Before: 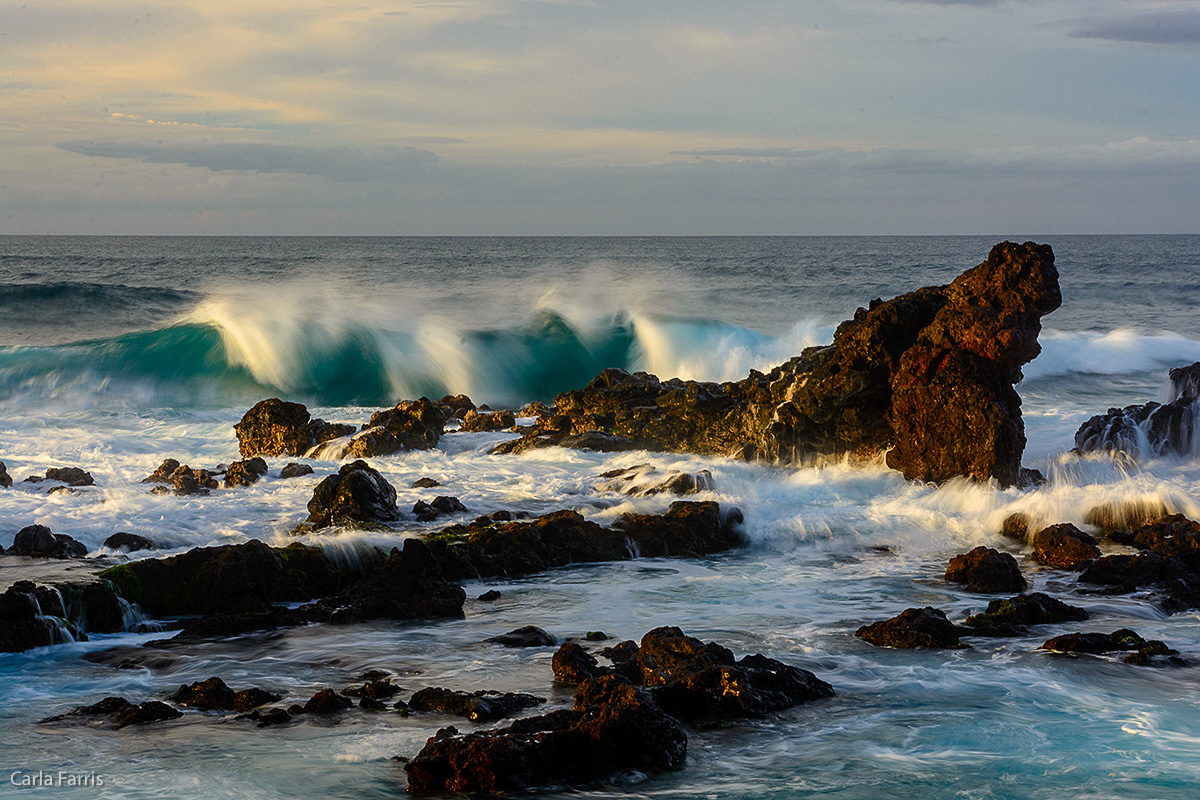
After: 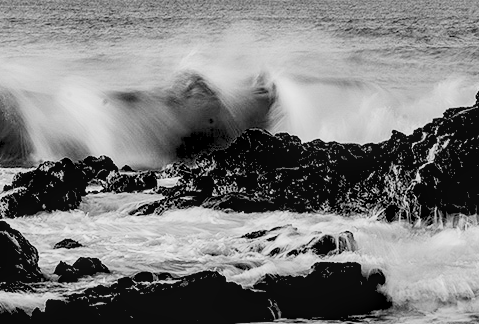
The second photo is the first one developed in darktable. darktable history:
crop: left 29.893%, top 29.881%, right 30.125%, bottom 29.605%
levels: levels [0.072, 0.414, 0.976]
local contrast: on, module defaults
color calibration: output gray [0.21, 0.42, 0.37, 0], illuminant as shot in camera, x 0.358, y 0.373, temperature 4628.91 K, saturation algorithm version 1 (2020)
filmic rgb: black relative exposure -7.44 EV, white relative exposure 4.87 EV, hardness 3.39
exposure: black level correction 0.001, compensate highlight preservation false
tone equalizer: -8 EV -0.729 EV, -7 EV -0.696 EV, -6 EV -0.601 EV, -5 EV -0.401 EV, -3 EV 0.395 EV, -2 EV 0.6 EV, -1 EV 0.683 EV, +0 EV 0.769 EV, edges refinement/feathering 500, mask exposure compensation -1.57 EV, preserve details no
